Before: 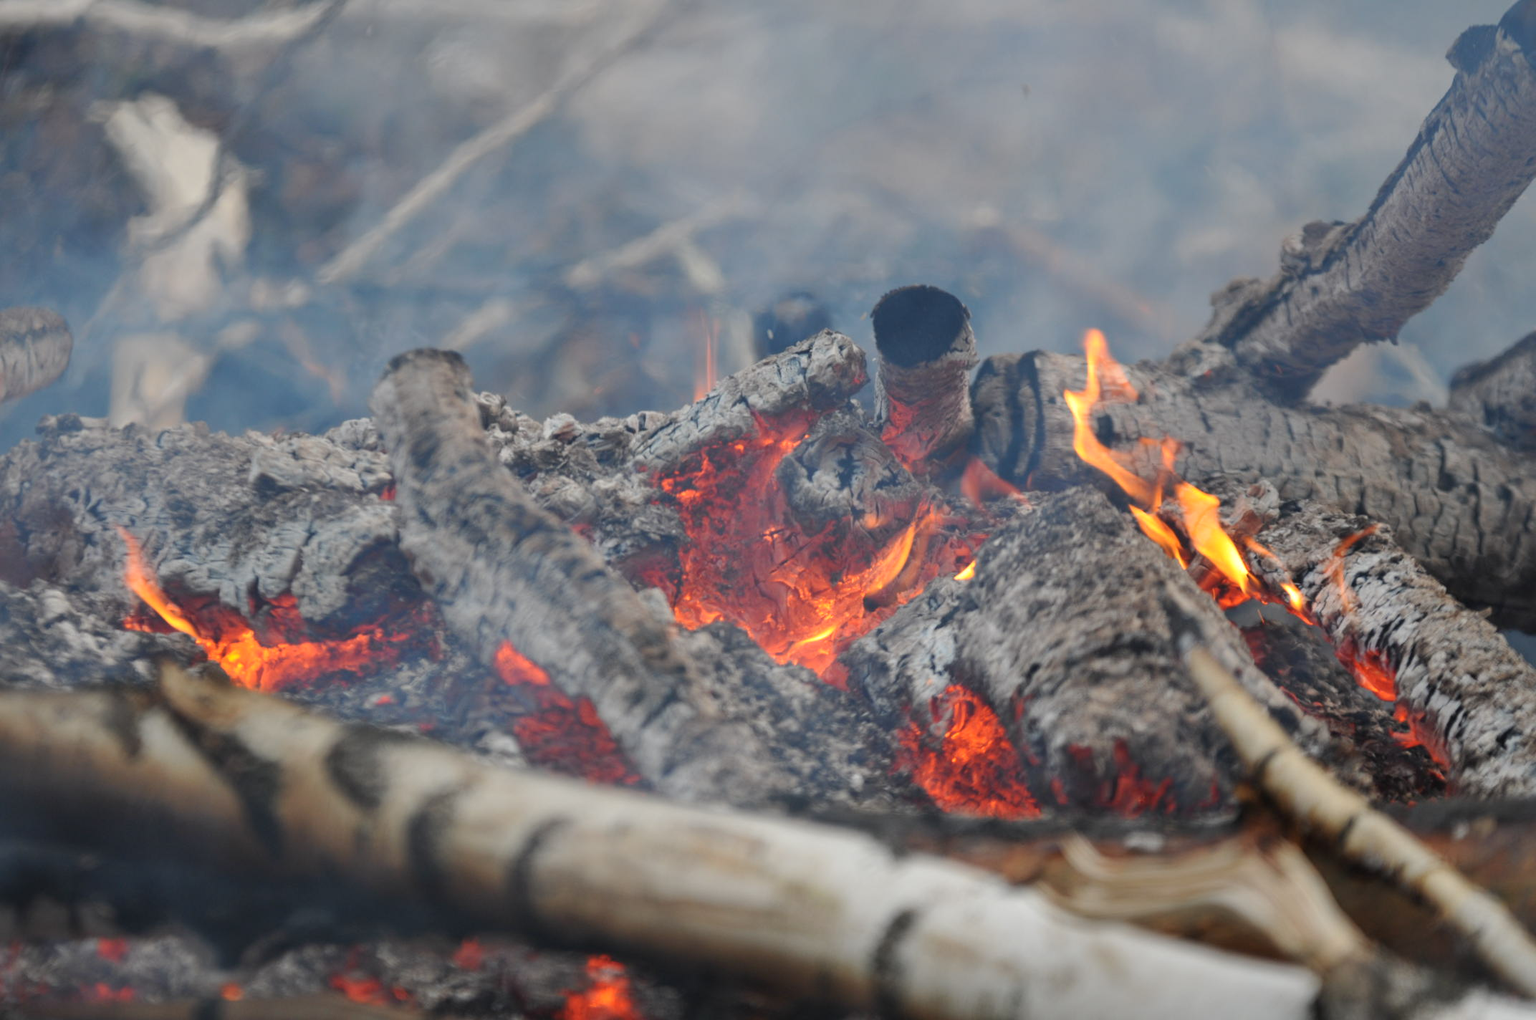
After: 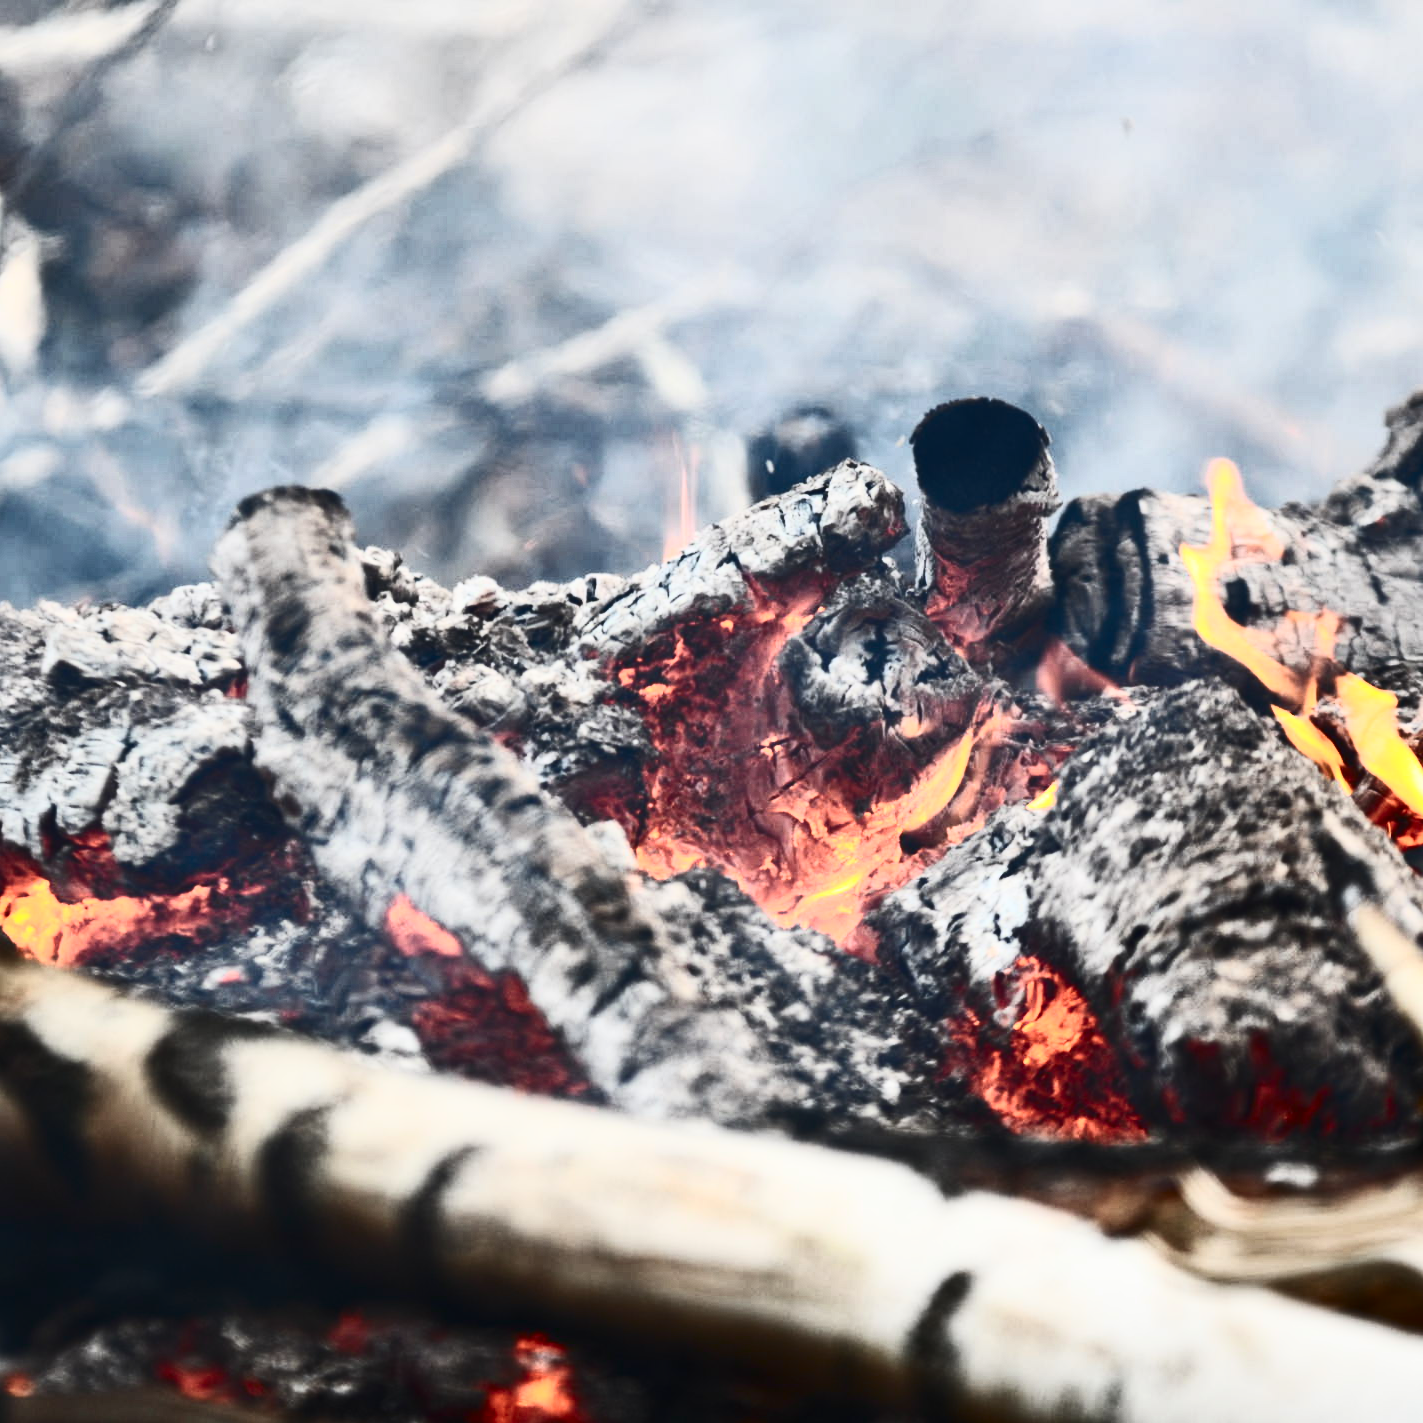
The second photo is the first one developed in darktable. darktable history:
crop and rotate: left 14.308%, right 19.275%
levels: levels [0, 0.499, 1]
contrast brightness saturation: contrast 0.926, brightness 0.201
